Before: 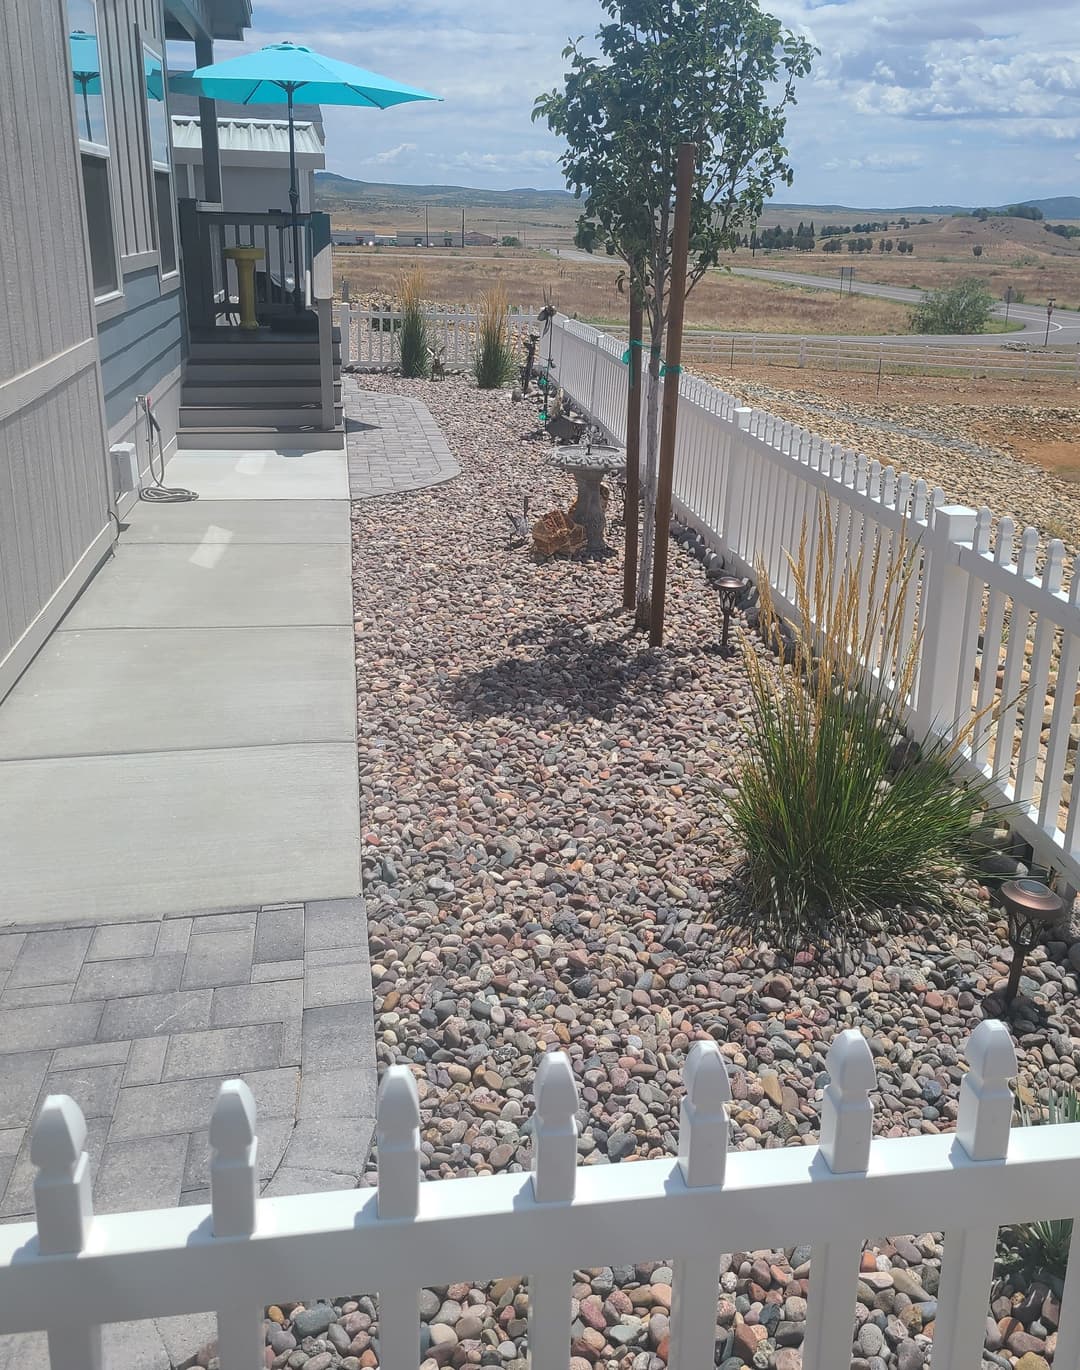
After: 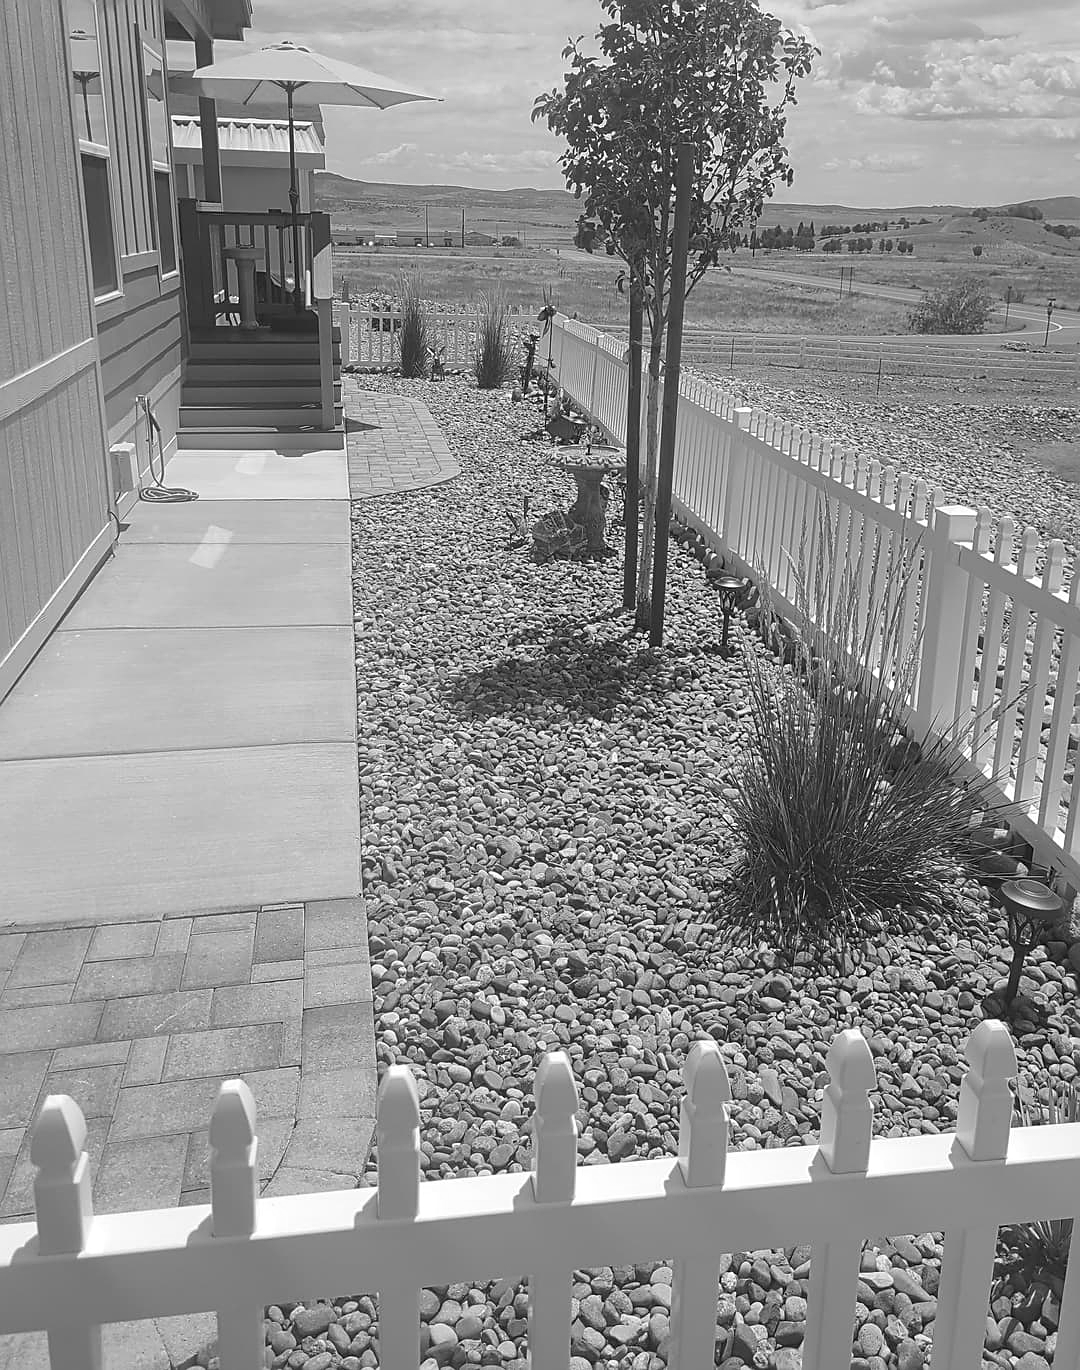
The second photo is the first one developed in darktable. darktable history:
white balance: red 1.009, blue 0.985
monochrome: on, module defaults
sharpen: on, module defaults
